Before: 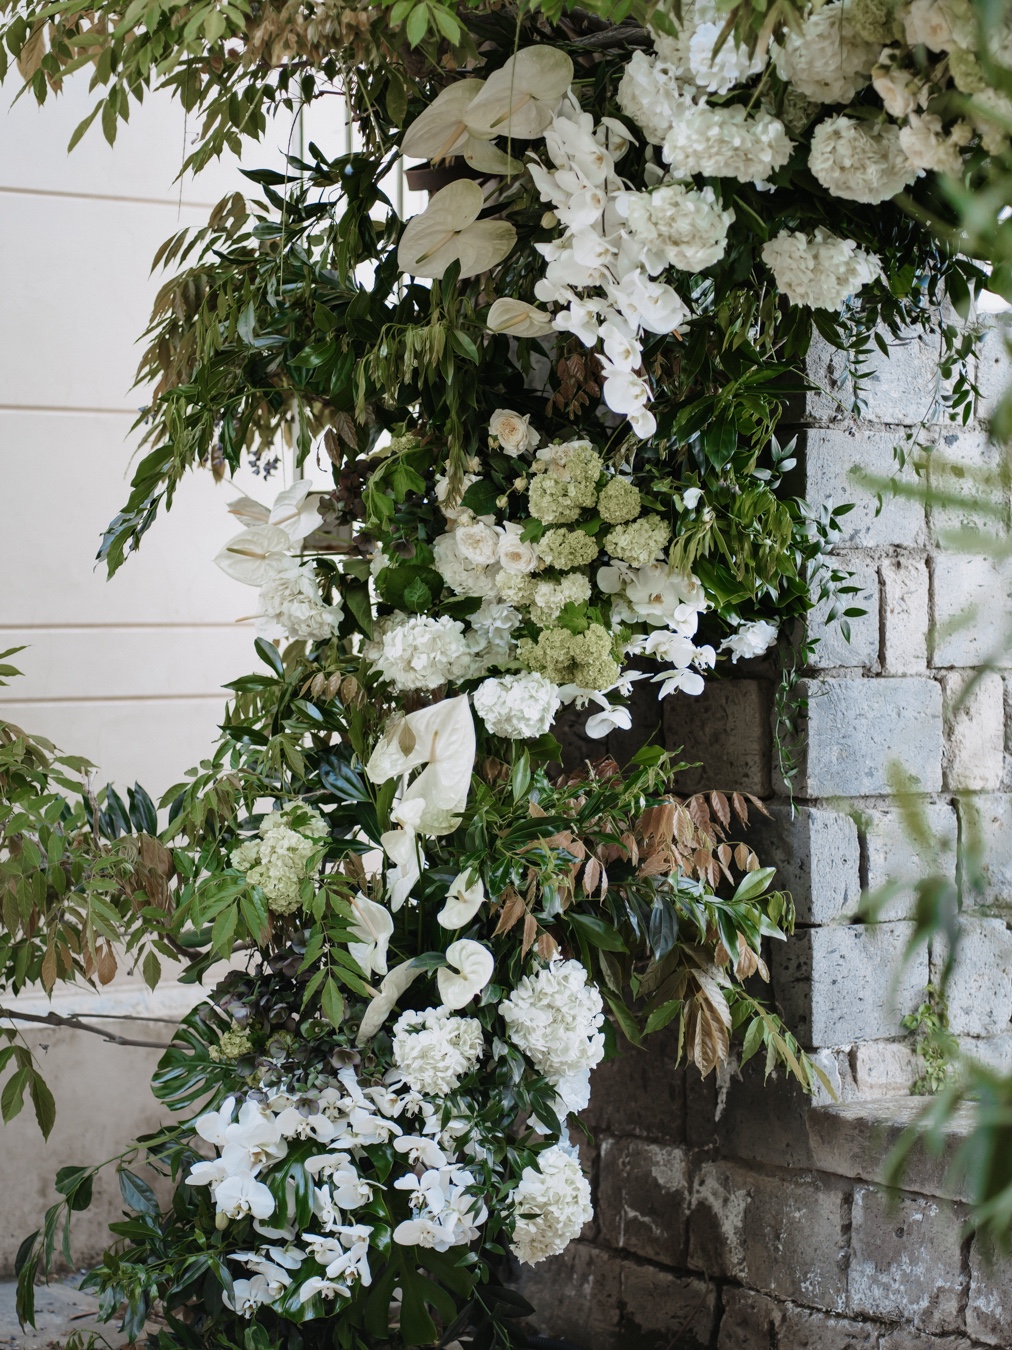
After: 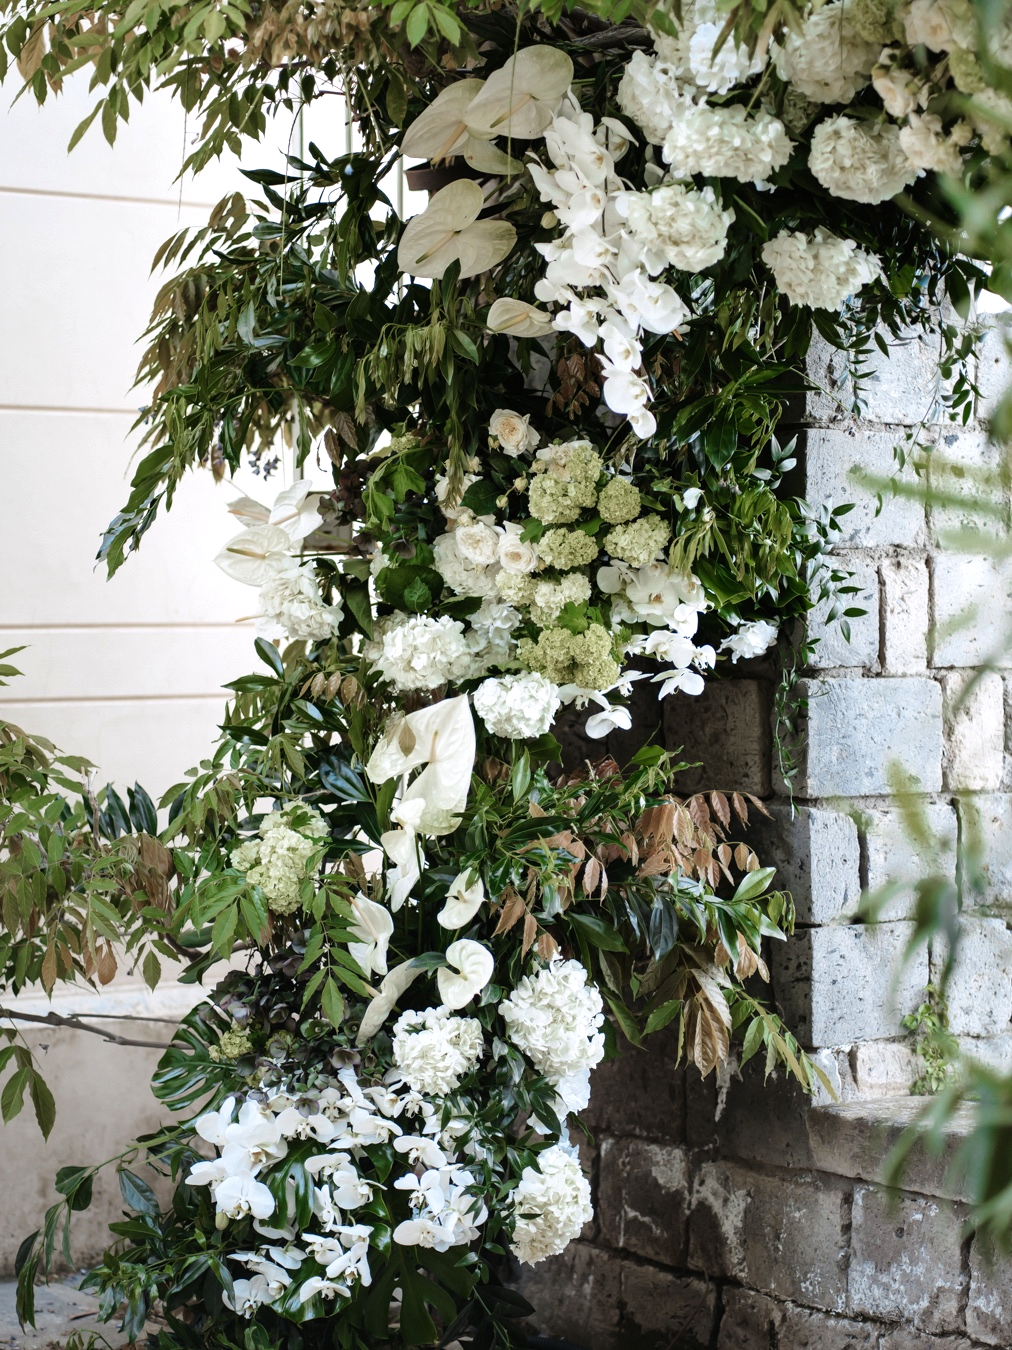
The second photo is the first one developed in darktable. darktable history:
tone equalizer: -8 EV -0.428 EV, -7 EV -0.402 EV, -6 EV -0.307 EV, -5 EV -0.232 EV, -3 EV 0.238 EV, -2 EV 0.322 EV, -1 EV 0.371 EV, +0 EV 0.411 EV
